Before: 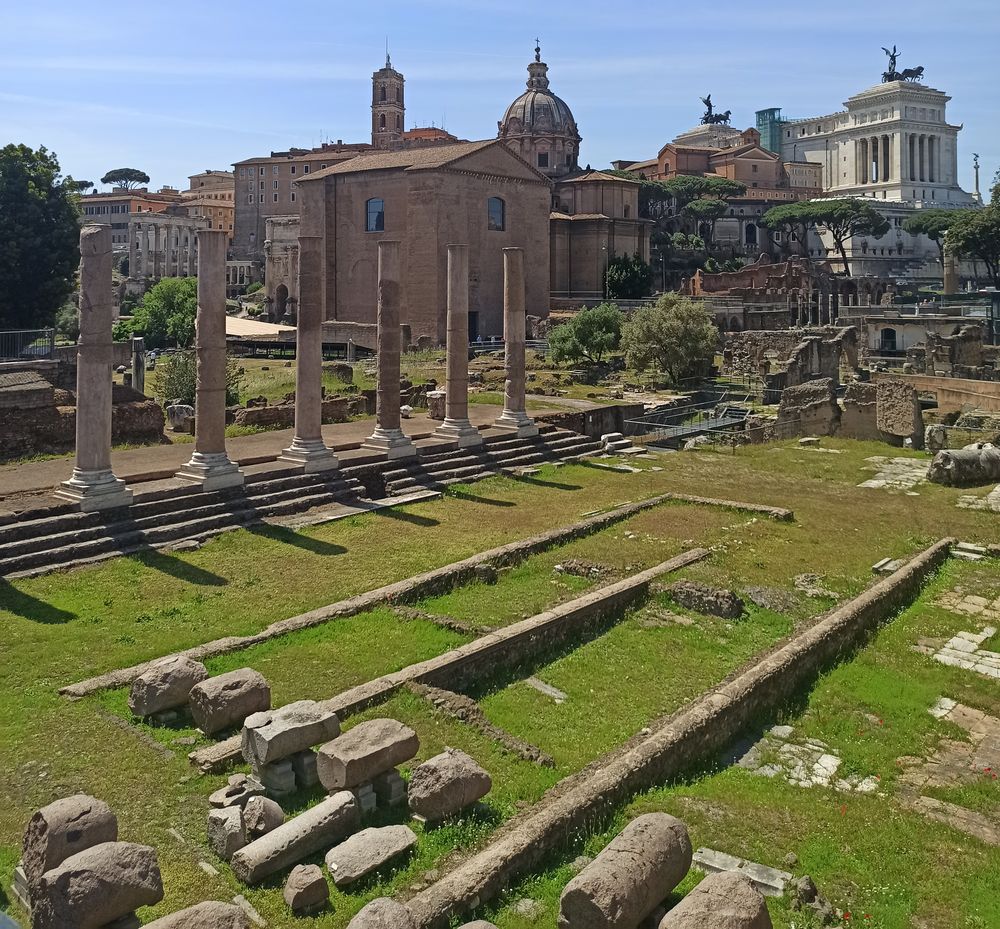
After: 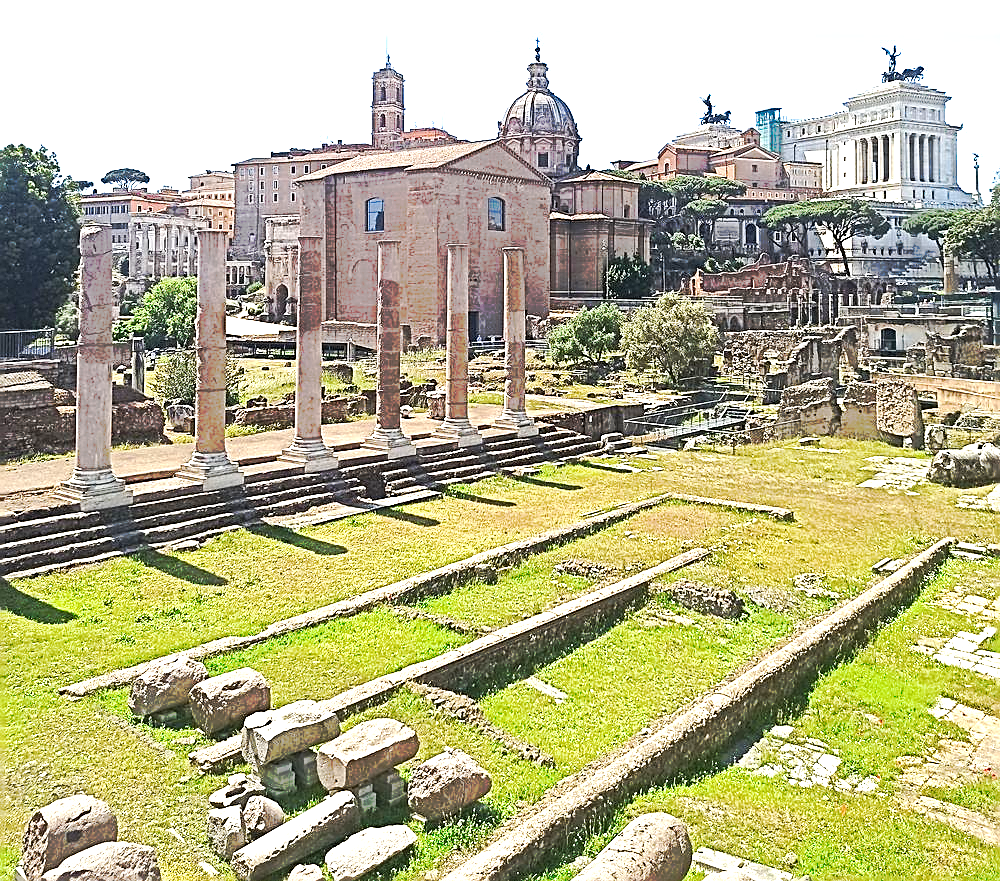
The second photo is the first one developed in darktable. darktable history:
tone curve: curves: ch0 [(0, 0) (0.003, 0.003) (0.011, 0.011) (0.025, 0.024) (0.044, 0.043) (0.069, 0.067) (0.1, 0.096) (0.136, 0.131) (0.177, 0.171) (0.224, 0.217) (0.277, 0.267) (0.335, 0.324) (0.399, 0.385) (0.468, 0.452) (0.543, 0.632) (0.623, 0.697) (0.709, 0.766) (0.801, 0.839) (0.898, 0.917) (1, 1)], preserve colors none
sharpen: amount 0.901
exposure: black level correction 0, exposure 1.741 EV, compensate exposure bias true, compensate highlight preservation false
crop and rotate: top 0%, bottom 5.097%
